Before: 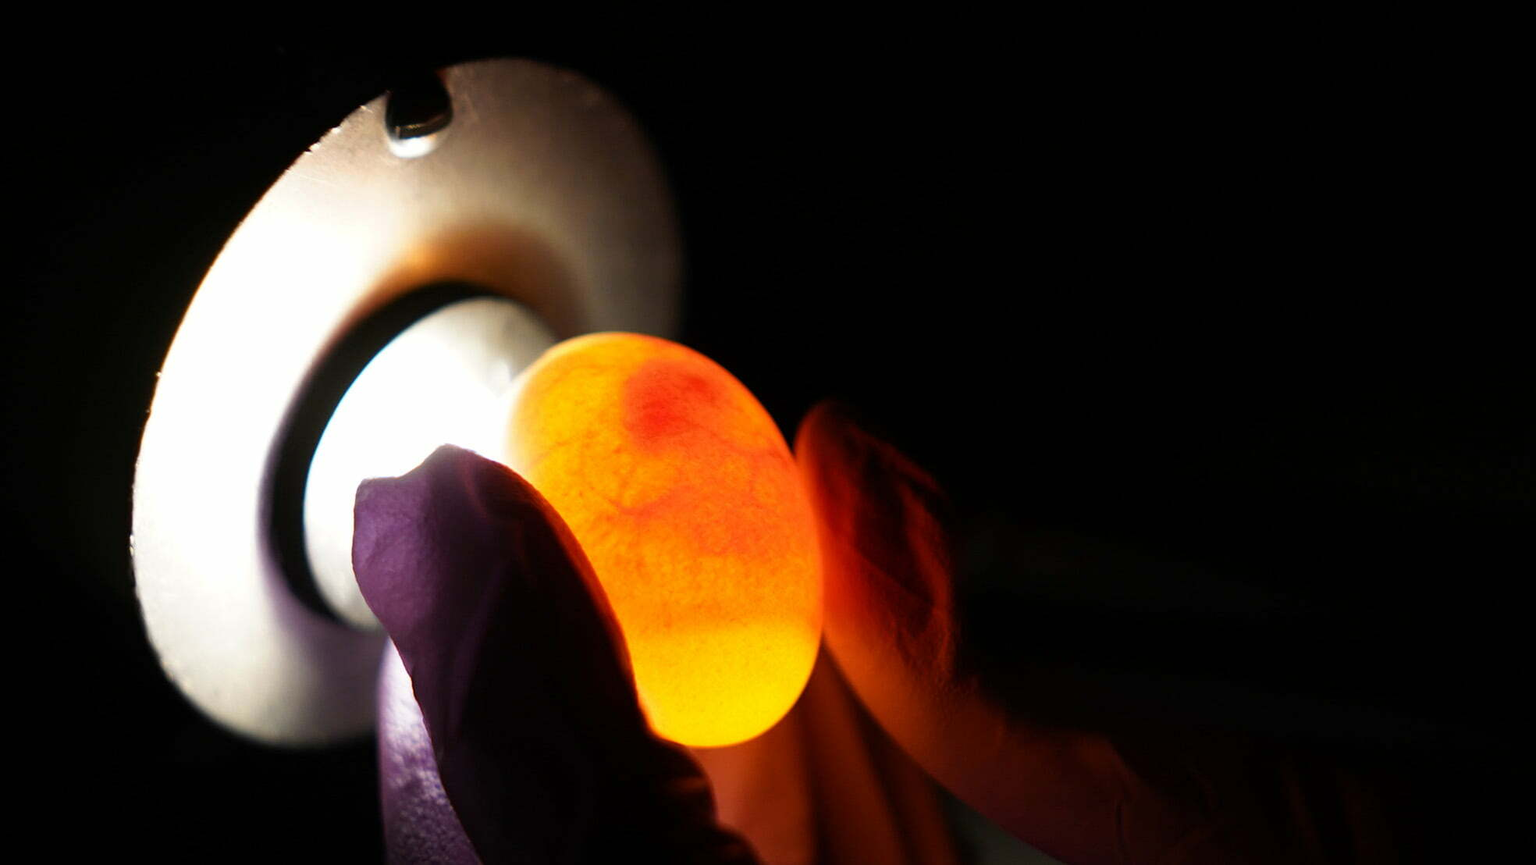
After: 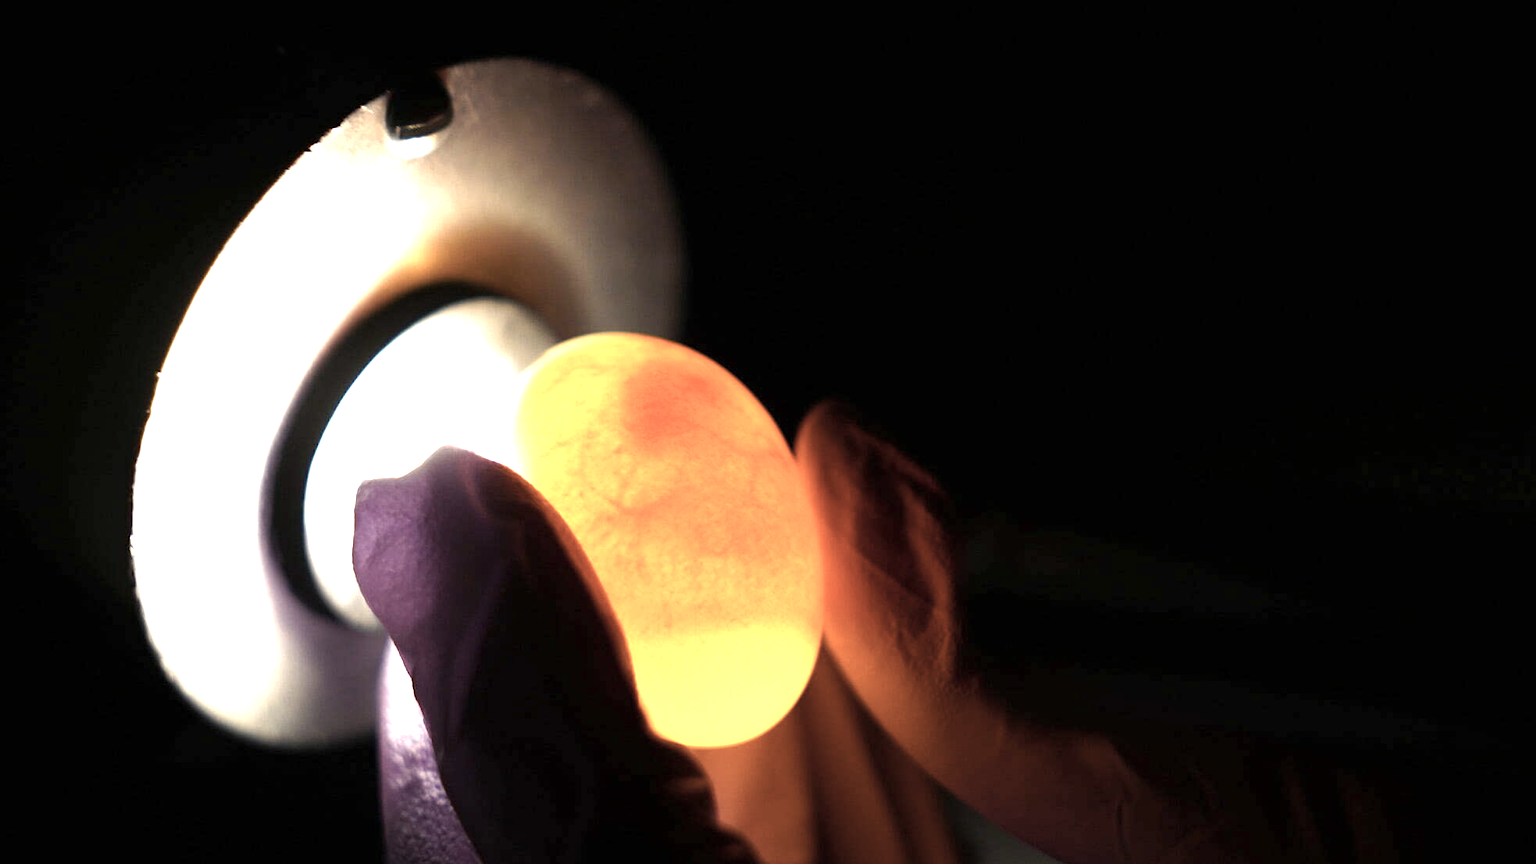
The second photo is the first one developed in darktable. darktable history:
color correction: highlights b* -0.048, saturation 0.584
color balance rgb: shadows lift › chroma 3.255%, shadows lift › hue 281.6°, highlights gain › chroma 3.059%, highlights gain › hue 75.89°, perceptual saturation grading › global saturation -0.007%, perceptual brilliance grading › global brilliance 11.243%, global vibrance 20%
exposure: exposure 0.6 EV, compensate exposure bias true, compensate highlight preservation false
